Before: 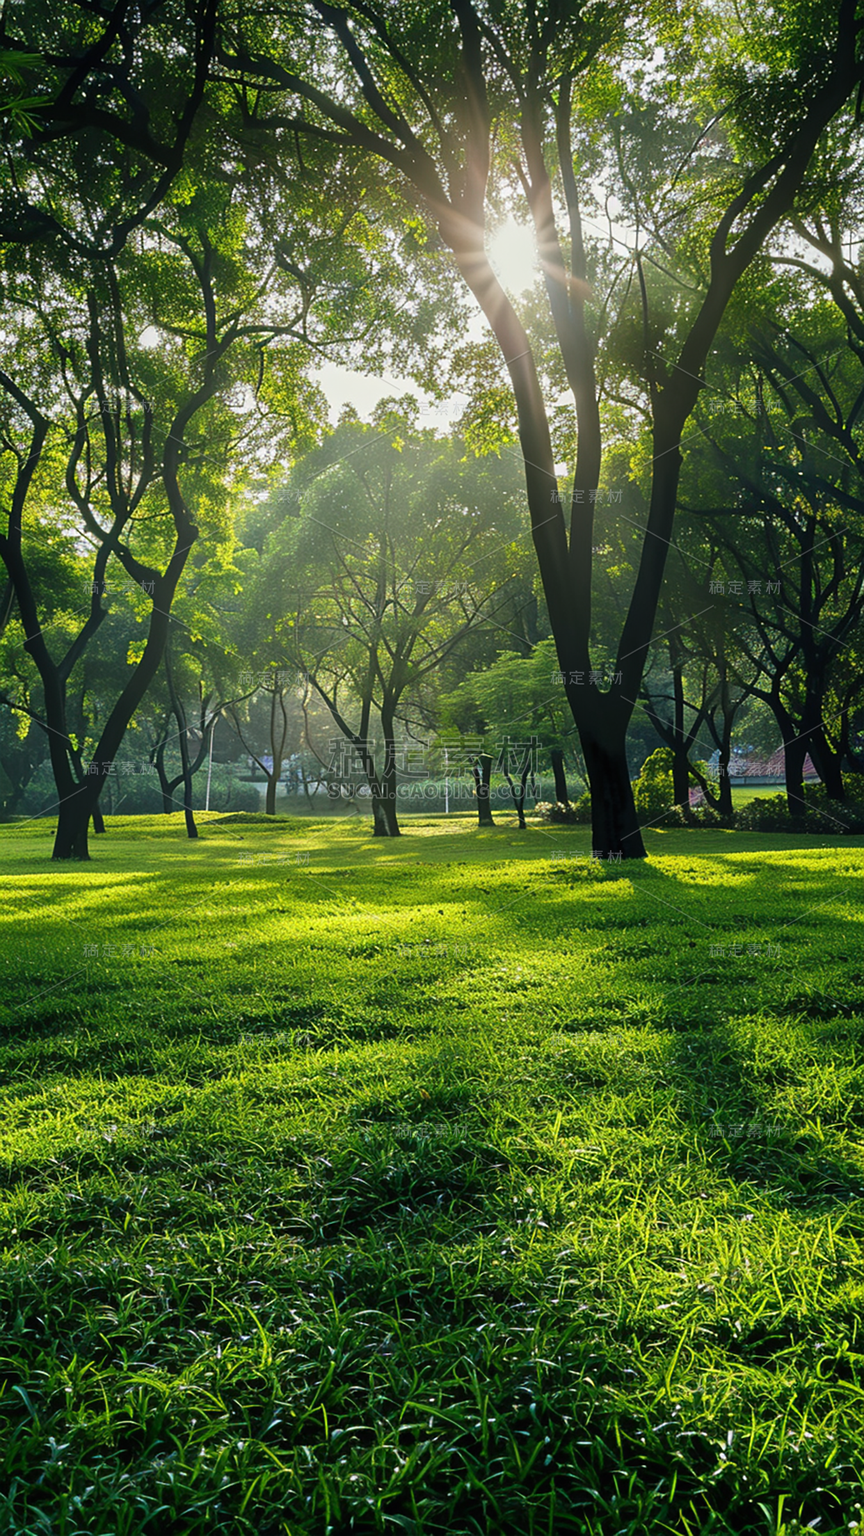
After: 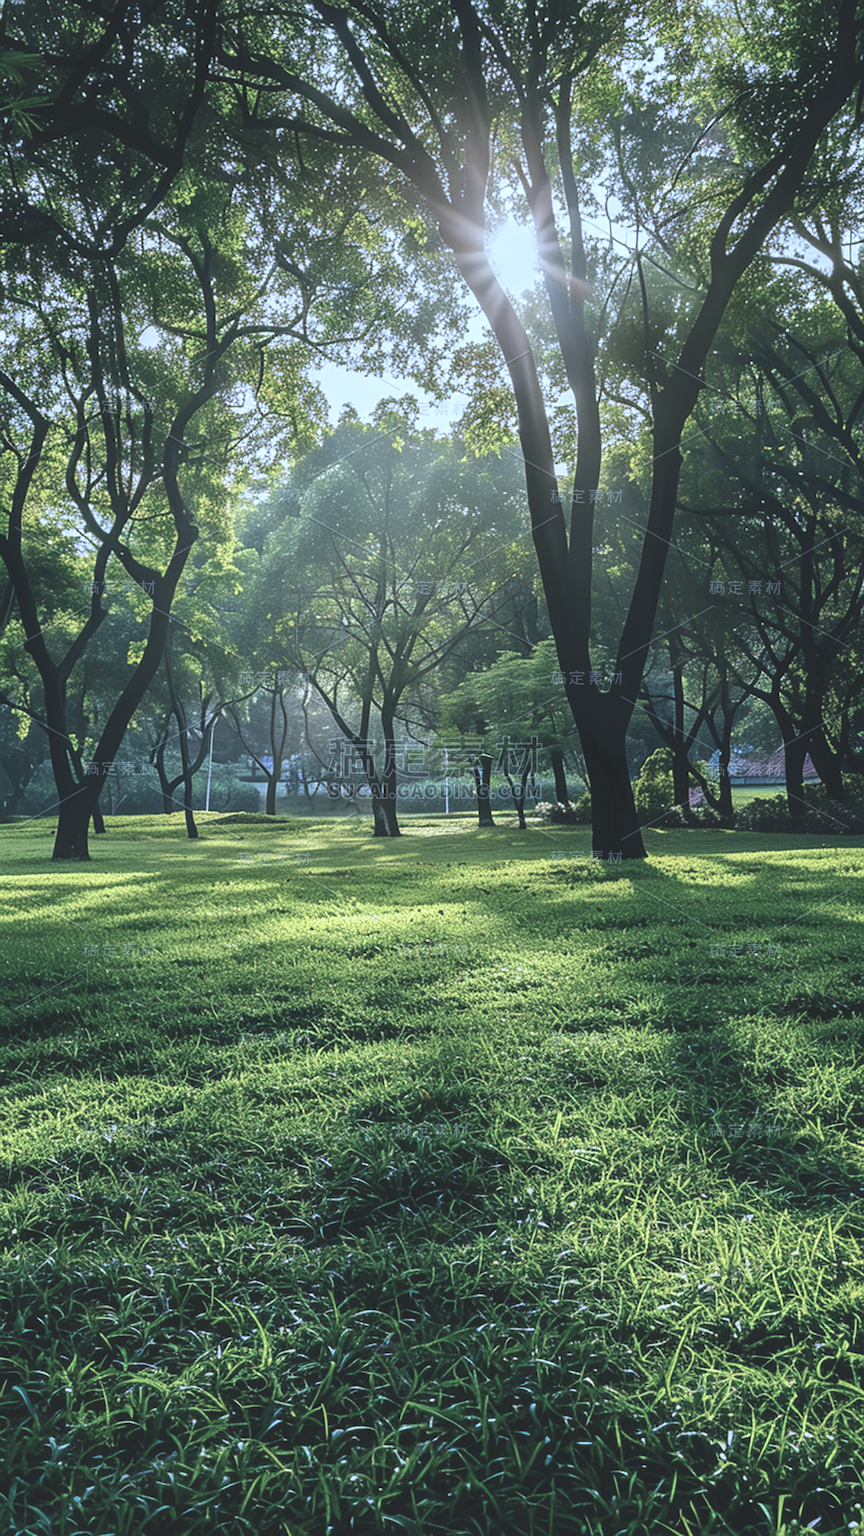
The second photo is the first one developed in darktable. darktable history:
local contrast: on, module defaults
base curve: exposure shift 0, preserve colors none
color correction: highlights a* -12.64, highlights b* -18.1, saturation 0.7
exposure: black level correction -0.025, exposure -0.117 EV, compensate highlight preservation false
white balance: red 1.042, blue 1.17
